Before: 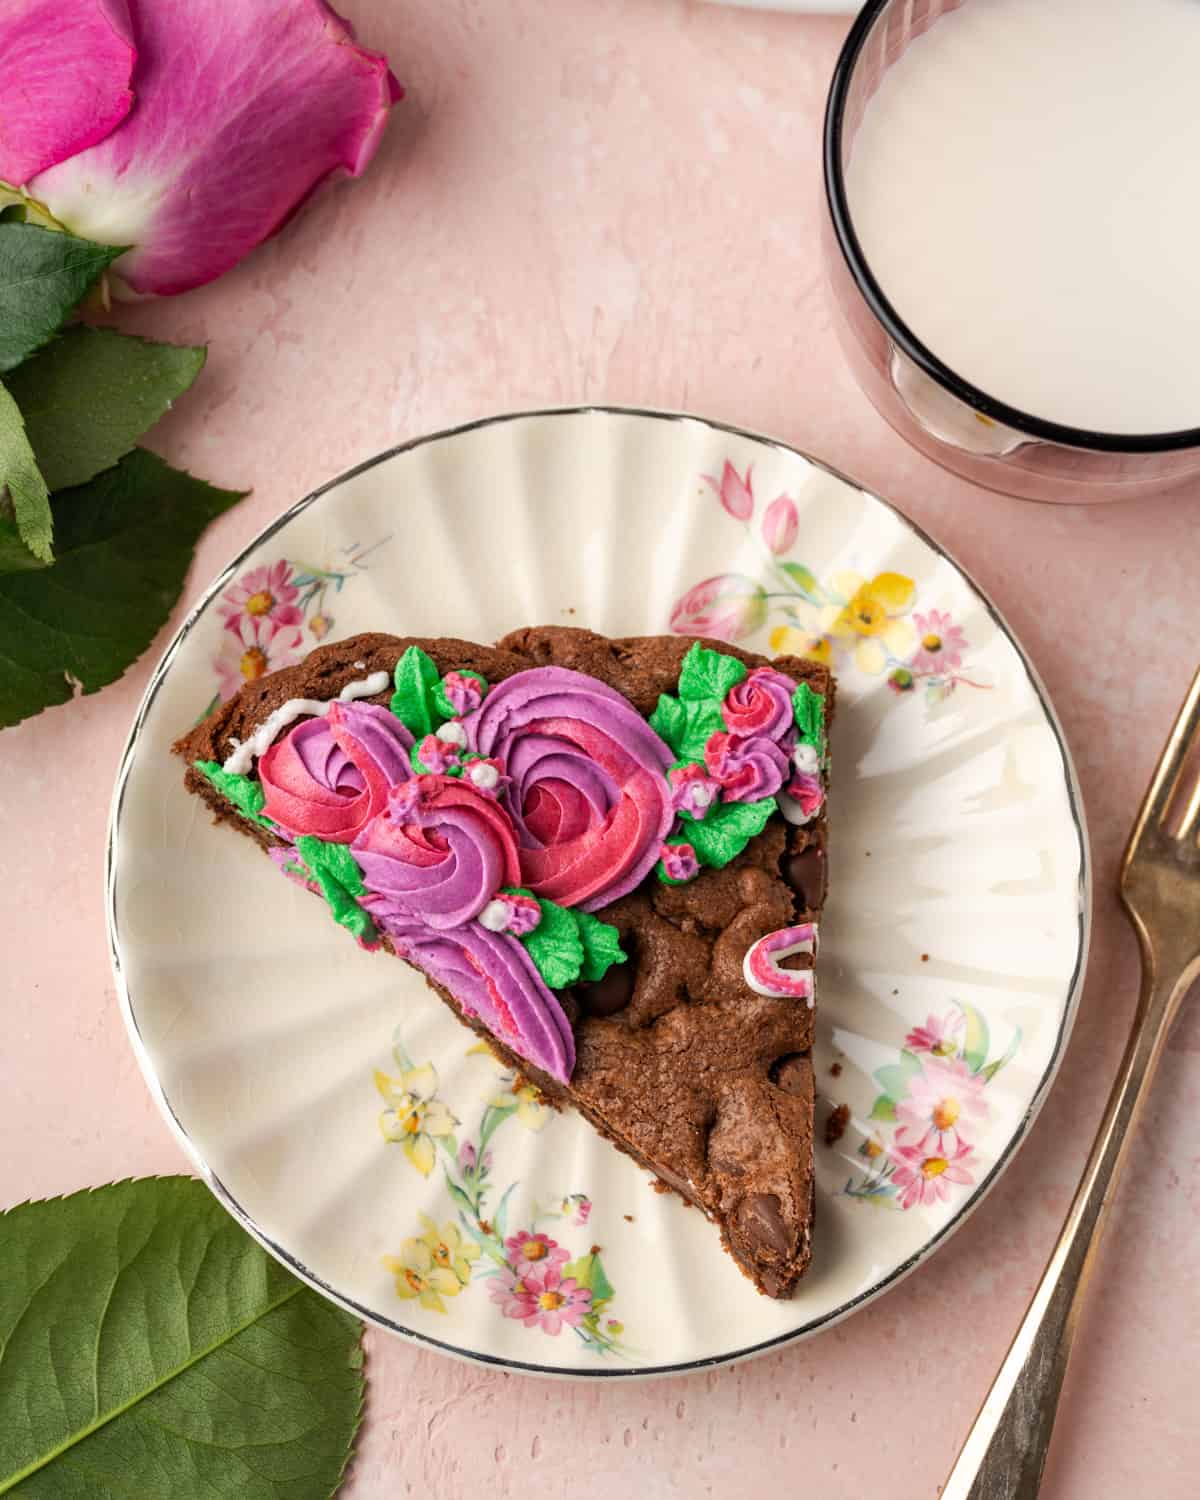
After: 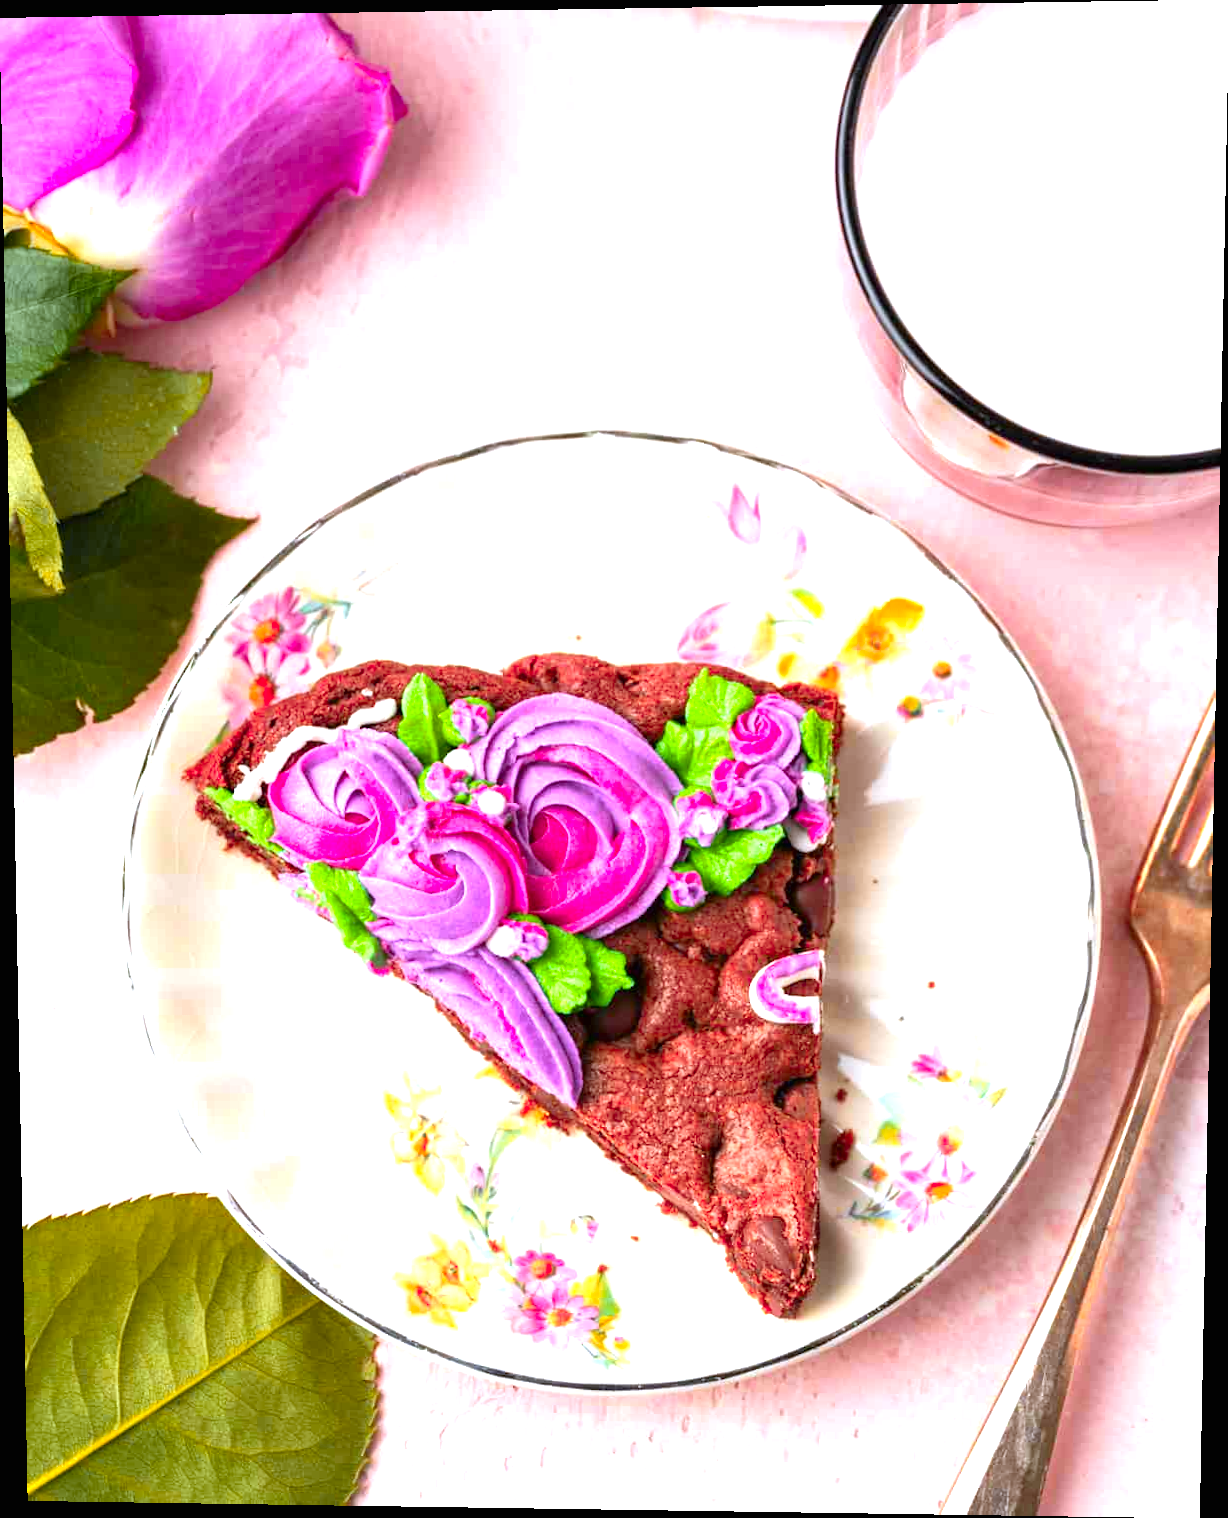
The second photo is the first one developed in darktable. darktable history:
rotate and perspective: lens shift (vertical) 0.048, lens shift (horizontal) -0.024, automatic cropping off
exposure: black level correction 0, exposure 1.2 EV, compensate exposure bias true, compensate highlight preservation false
white balance: red 0.954, blue 1.079
color zones: curves: ch1 [(0.24, 0.629) (0.75, 0.5)]; ch2 [(0.255, 0.454) (0.745, 0.491)], mix 102.12%
